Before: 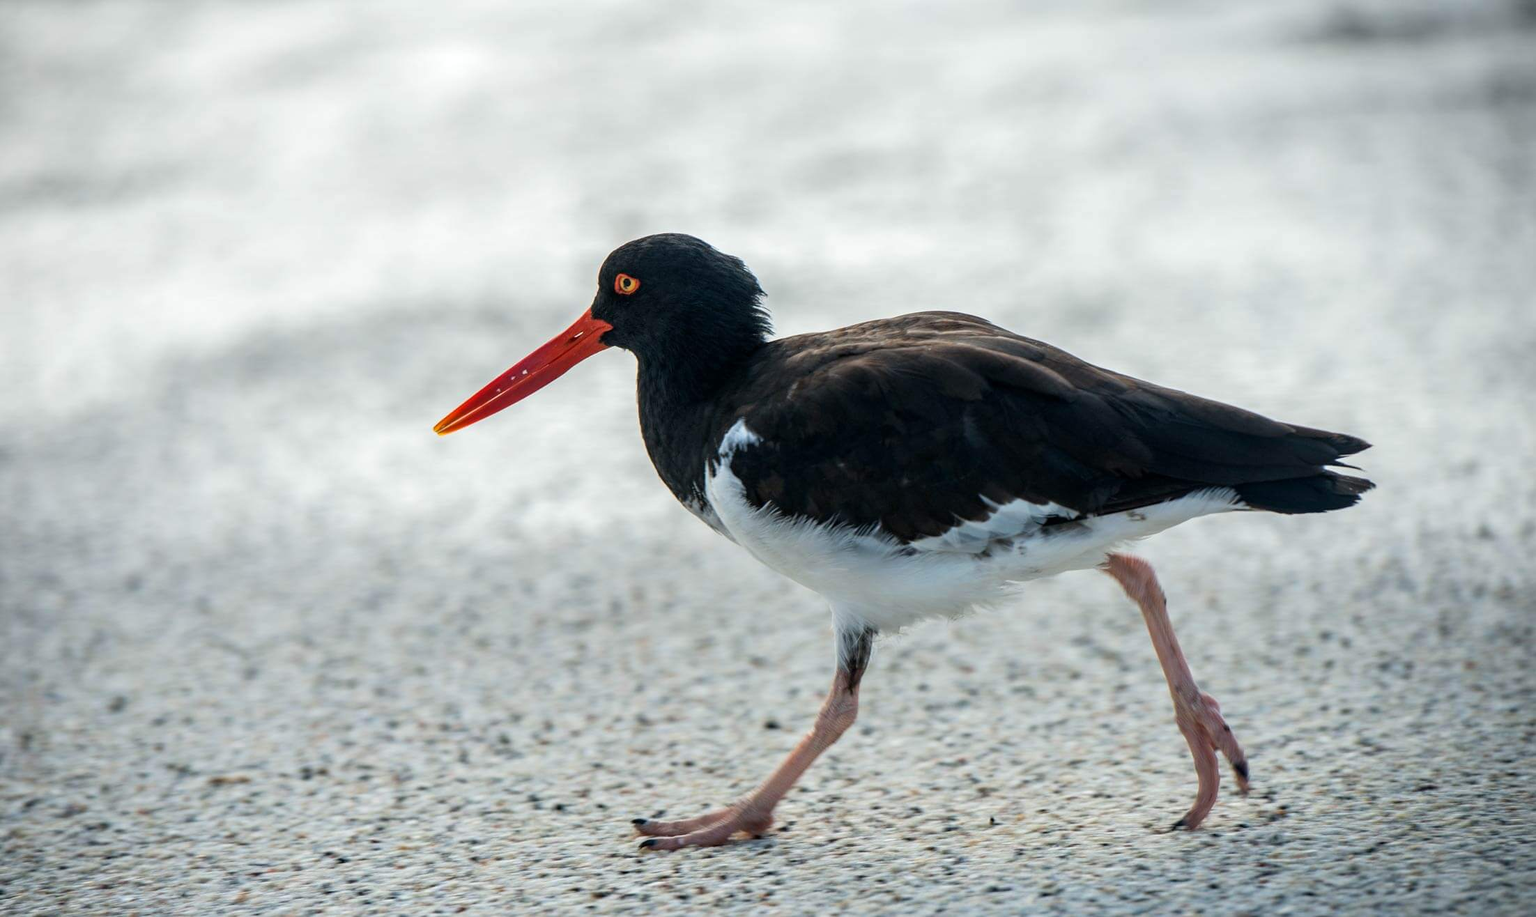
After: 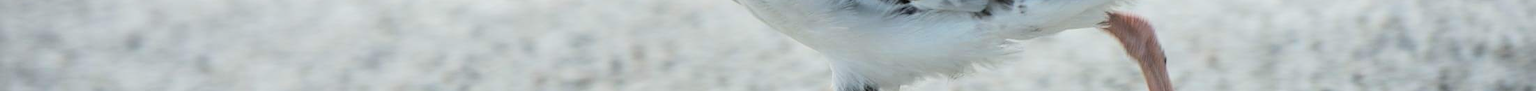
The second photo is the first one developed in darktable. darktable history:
exposure: exposure -0.582 EV, compensate highlight preservation false
tone equalizer: -8 EV -0.417 EV, -7 EV -0.389 EV, -6 EV -0.333 EV, -5 EV -0.222 EV, -3 EV 0.222 EV, -2 EV 0.333 EV, -1 EV 0.389 EV, +0 EV 0.417 EV, edges refinement/feathering 500, mask exposure compensation -1.57 EV, preserve details no
contrast brightness saturation: brightness 0.28
local contrast: on, module defaults
crop and rotate: top 59.084%, bottom 30.916%
